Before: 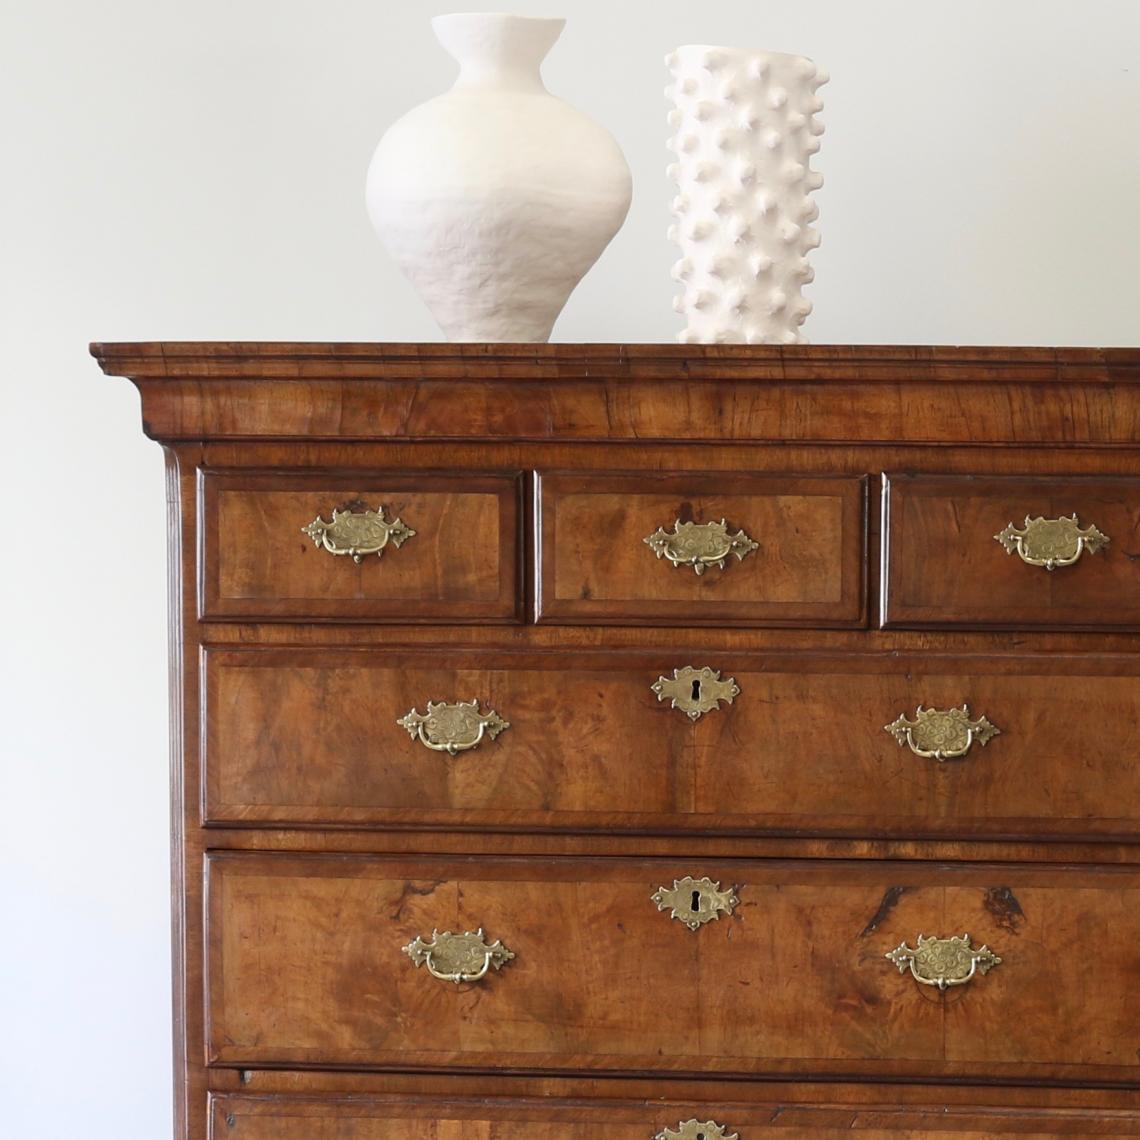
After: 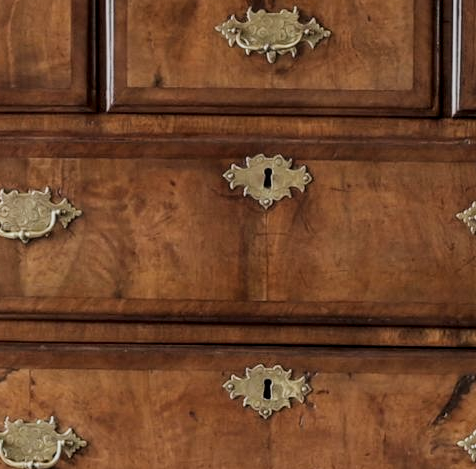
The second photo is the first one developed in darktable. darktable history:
local contrast: on, module defaults
filmic rgb: black relative exposure -7.65 EV, white relative exposure 4.56 EV, threshold 2.99 EV, hardness 3.61, contrast 1.05, enable highlight reconstruction true
color zones: curves: ch1 [(0, 0.469) (0.01, 0.469) (0.12, 0.446) (0.248, 0.469) (0.5, 0.5) (0.748, 0.5) (0.99, 0.469) (1, 0.469)]
crop: left 37.605%, top 44.977%, right 20.594%, bottom 13.853%
